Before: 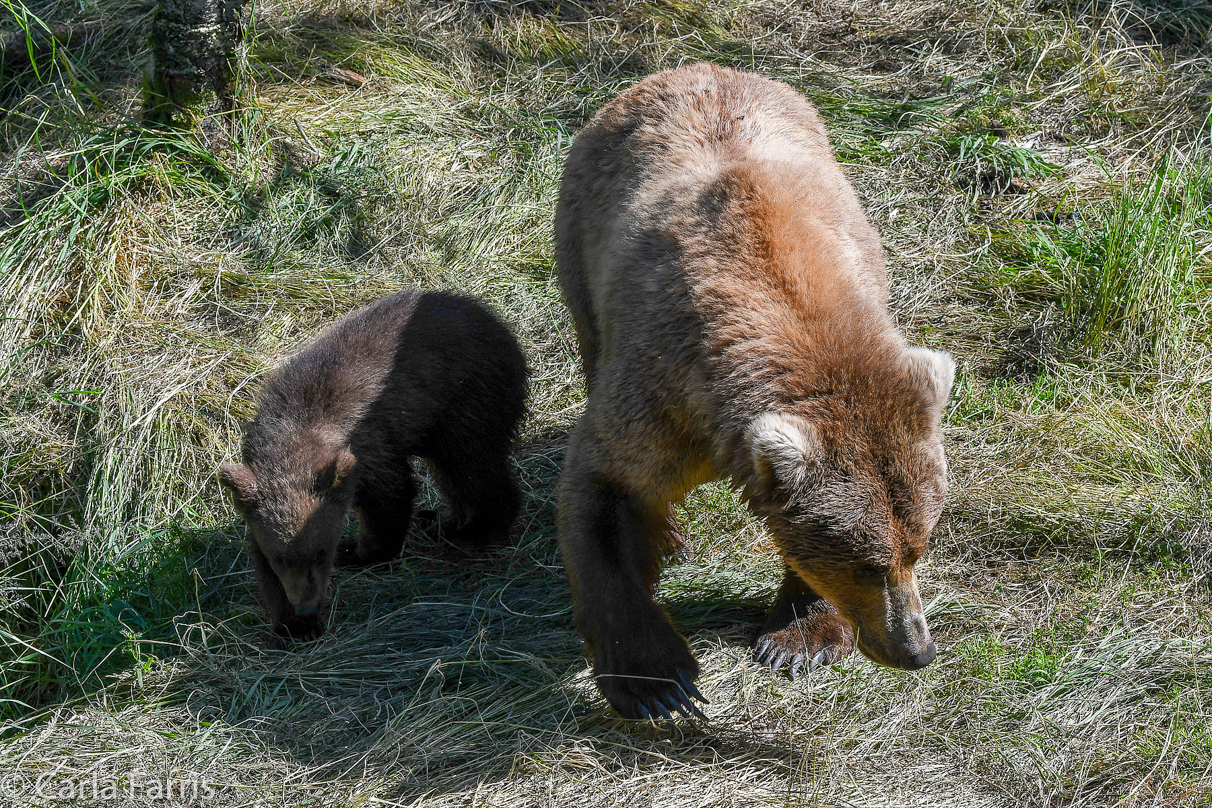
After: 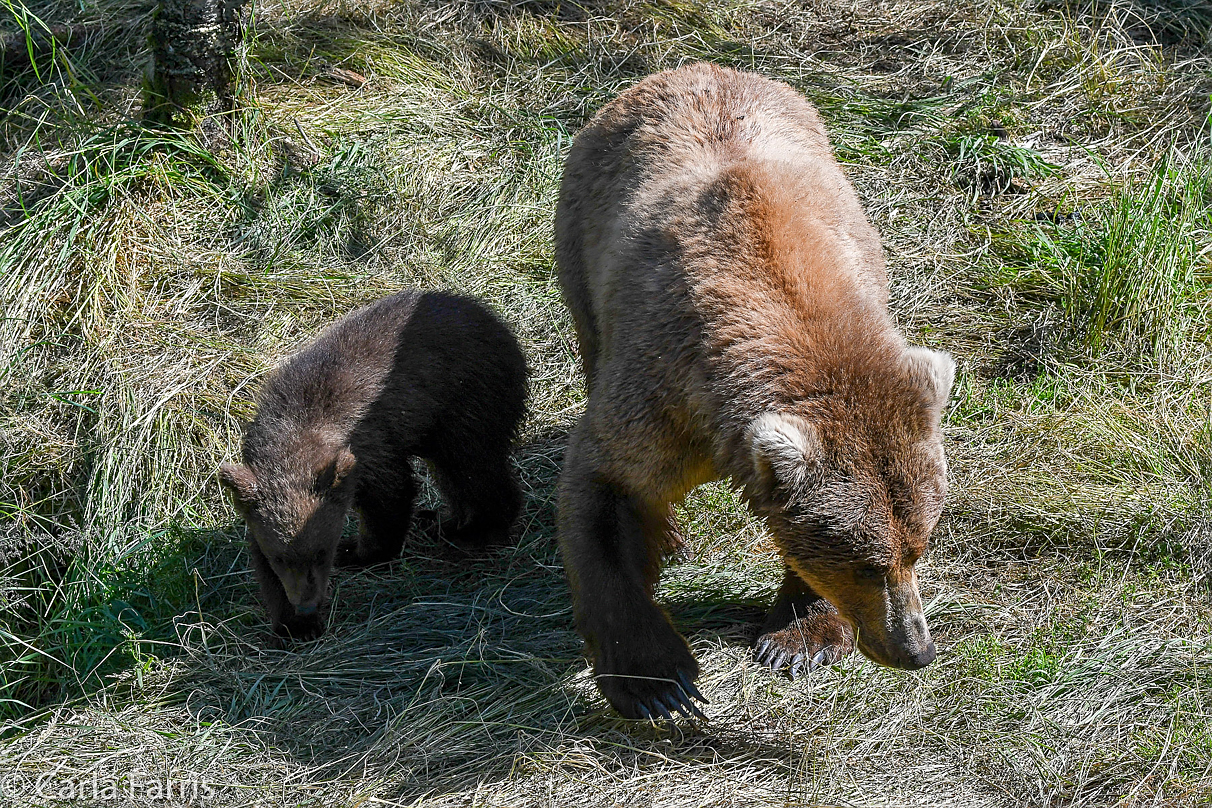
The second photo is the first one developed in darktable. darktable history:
sharpen: radius 1.848, amount 0.404, threshold 1.175
